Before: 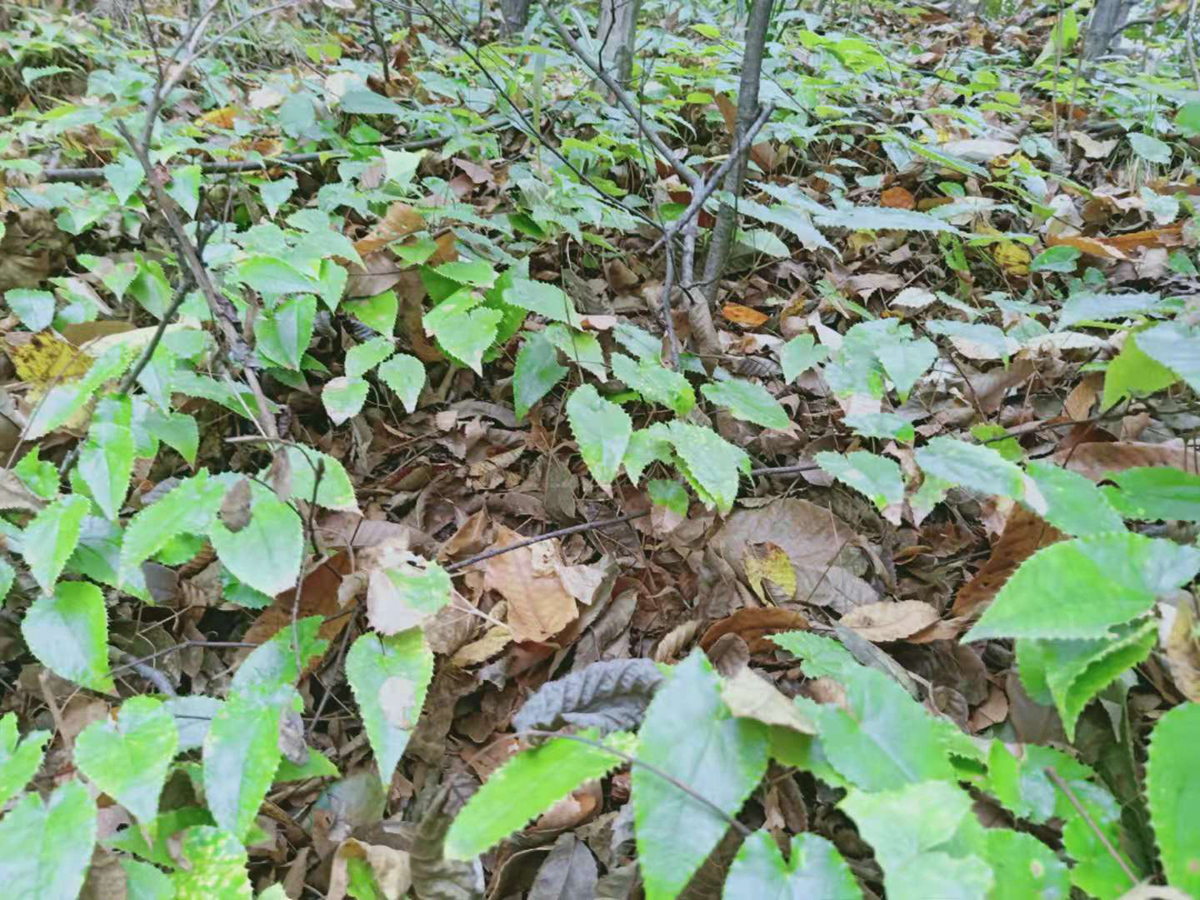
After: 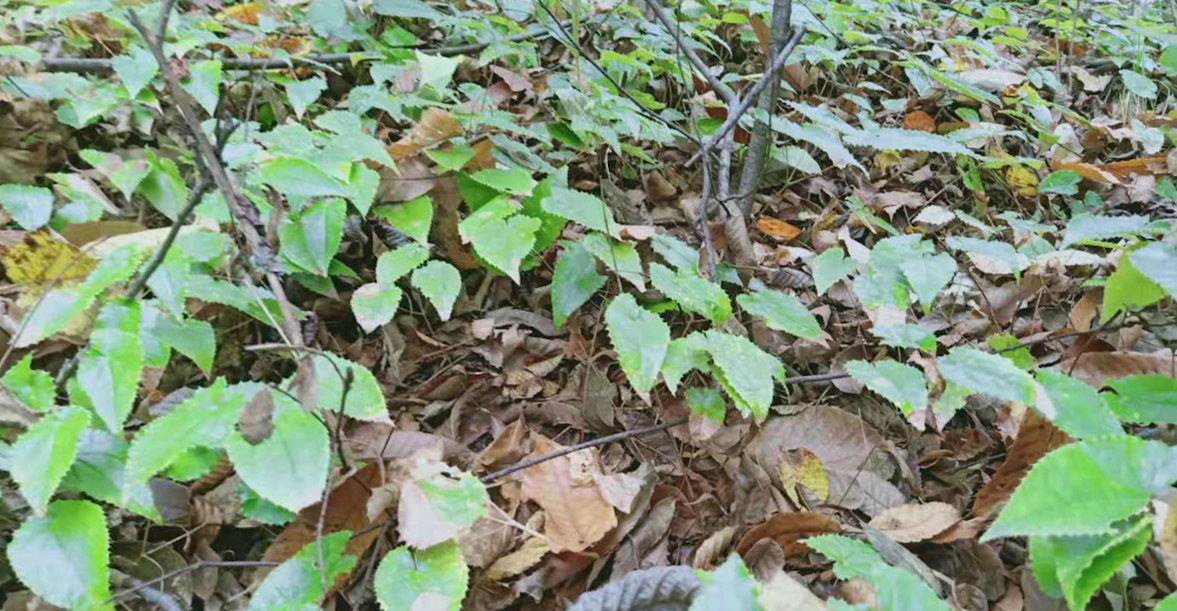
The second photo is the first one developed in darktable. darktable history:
rotate and perspective: rotation -0.013°, lens shift (vertical) -0.027, lens shift (horizontal) 0.178, crop left 0.016, crop right 0.989, crop top 0.082, crop bottom 0.918
crop: left 0.387%, top 5.469%, bottom 19.809%
